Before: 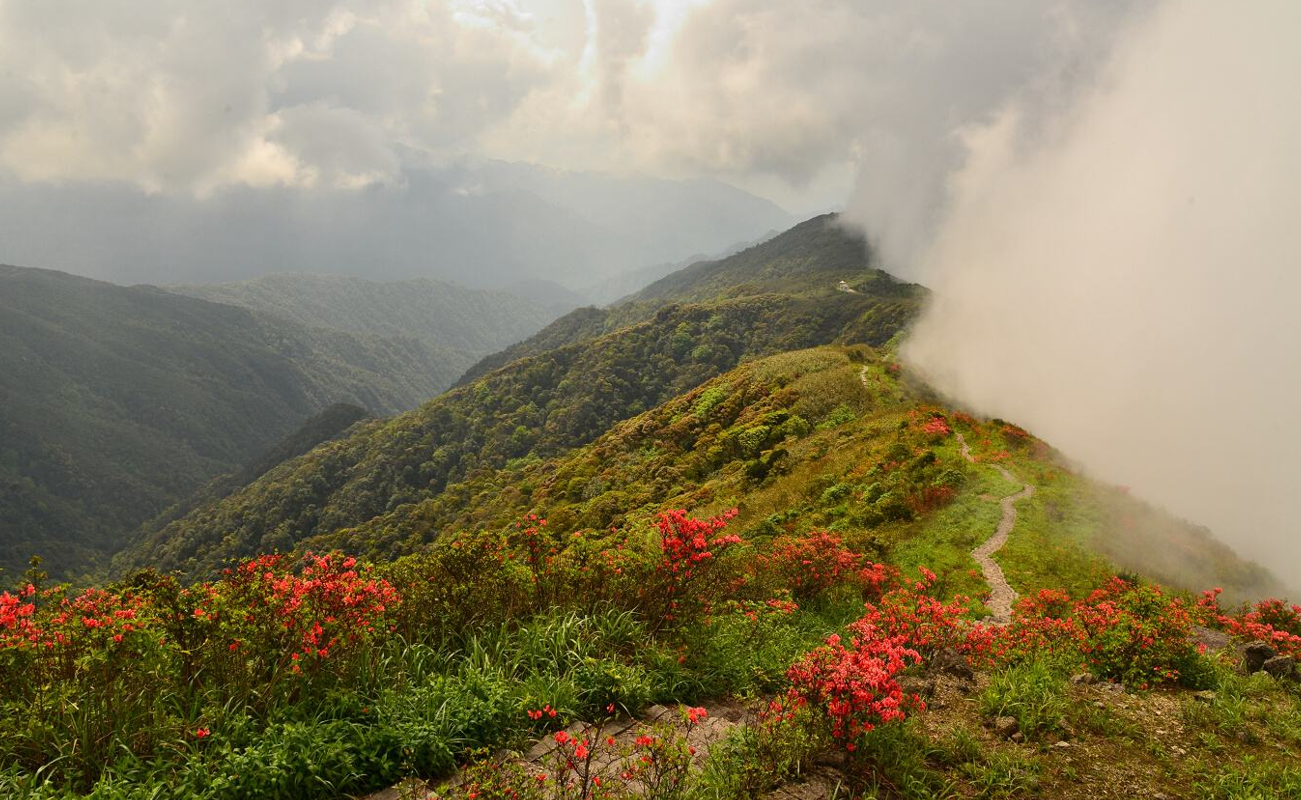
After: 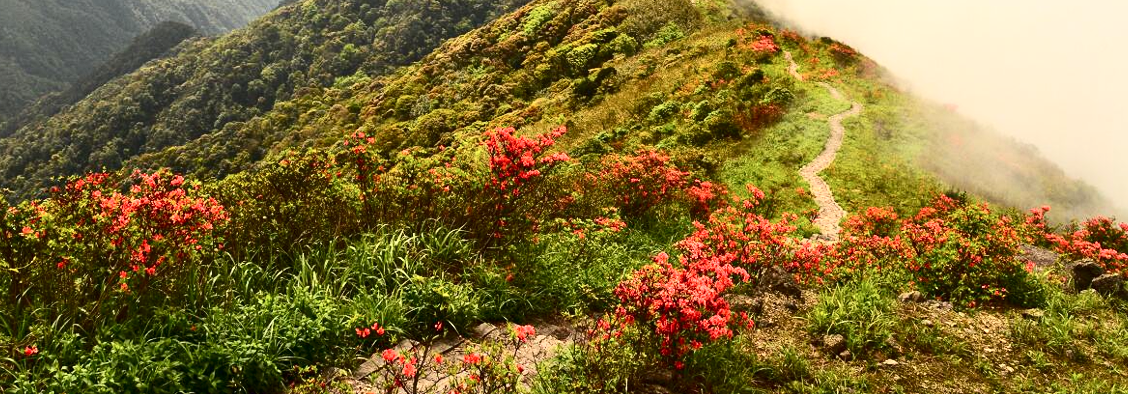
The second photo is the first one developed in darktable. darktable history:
exposure: black level correction 0, exposure 0.691 EV, compensate highlight preservation false
contrast brightness saturation: contrast 0.278
crop and rotate: left 13.259%, top 47.781%, bottom 2.849%
